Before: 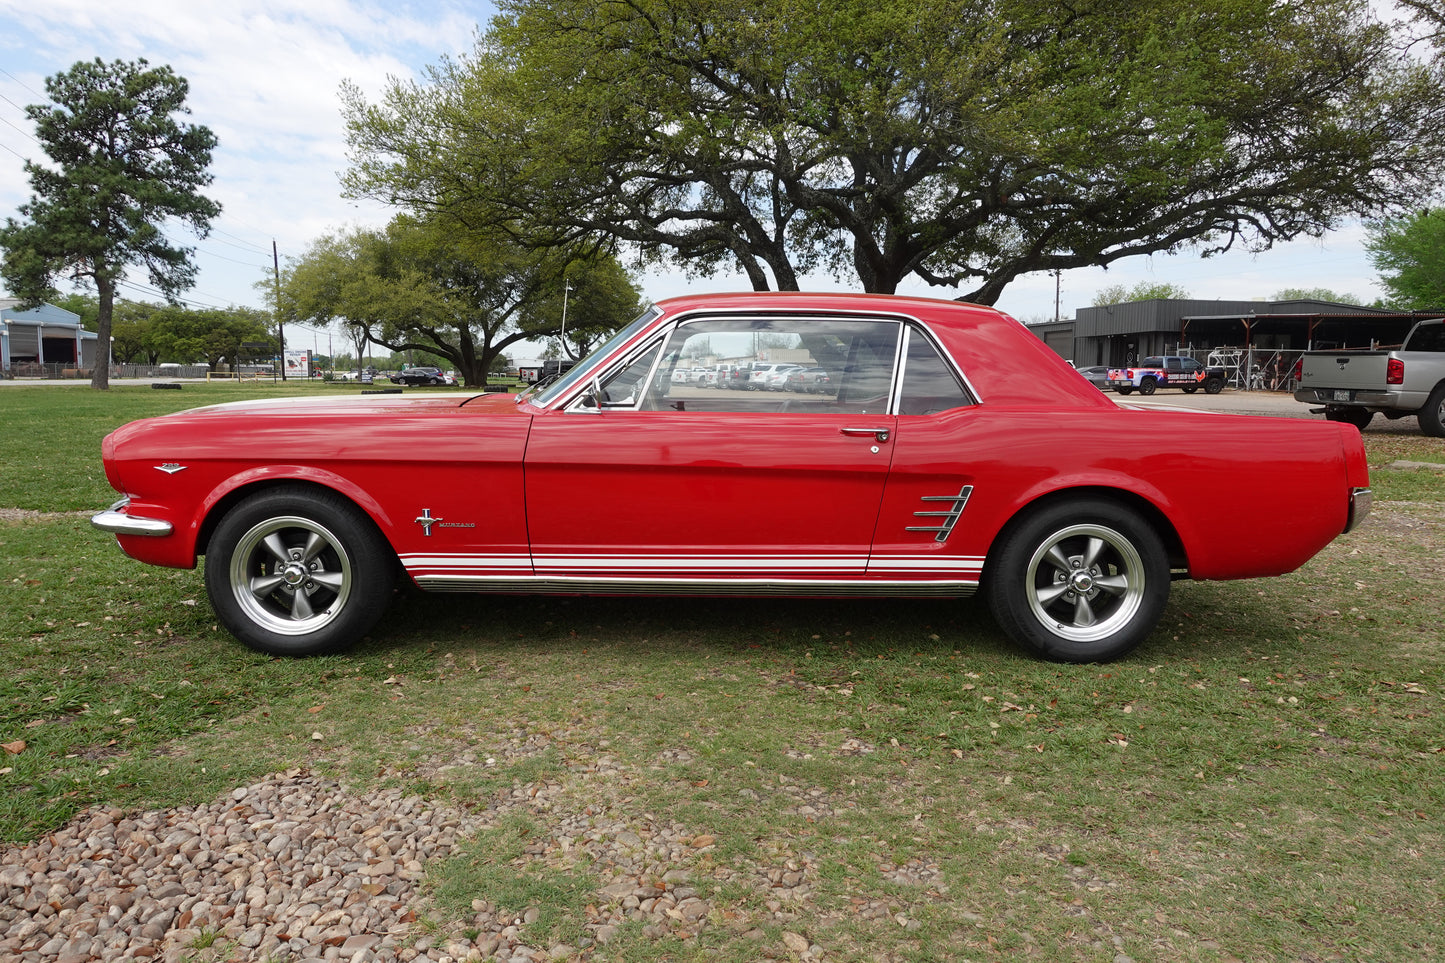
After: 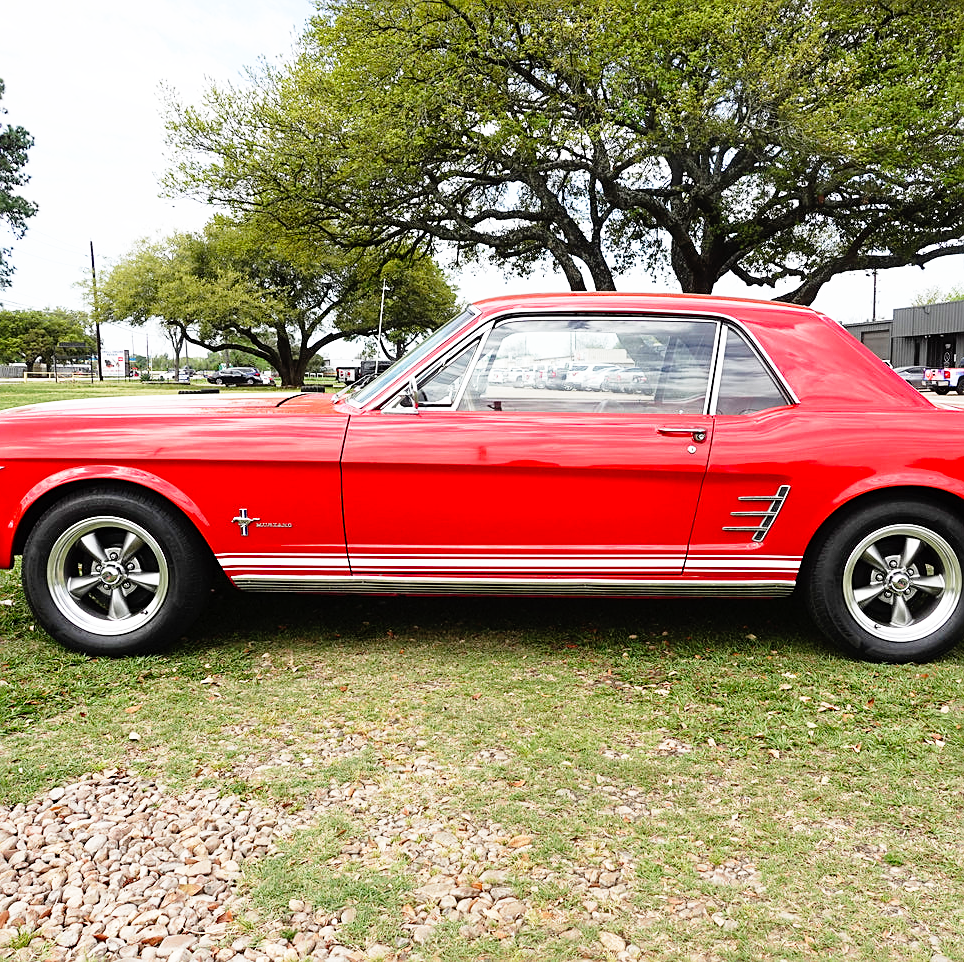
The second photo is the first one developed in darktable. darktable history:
sharpen: on, module defaults
crop and rotate: left 12.686%, right 20.6%
base curve: curves: ch0 [(0, 0) (0.012, 0.01) (0.073, 0.168) (0.31, 0.711) (0.645, 0.957) (1, 1)], preserve colors none
tone equalizer: -8 EV 0.093 EV
